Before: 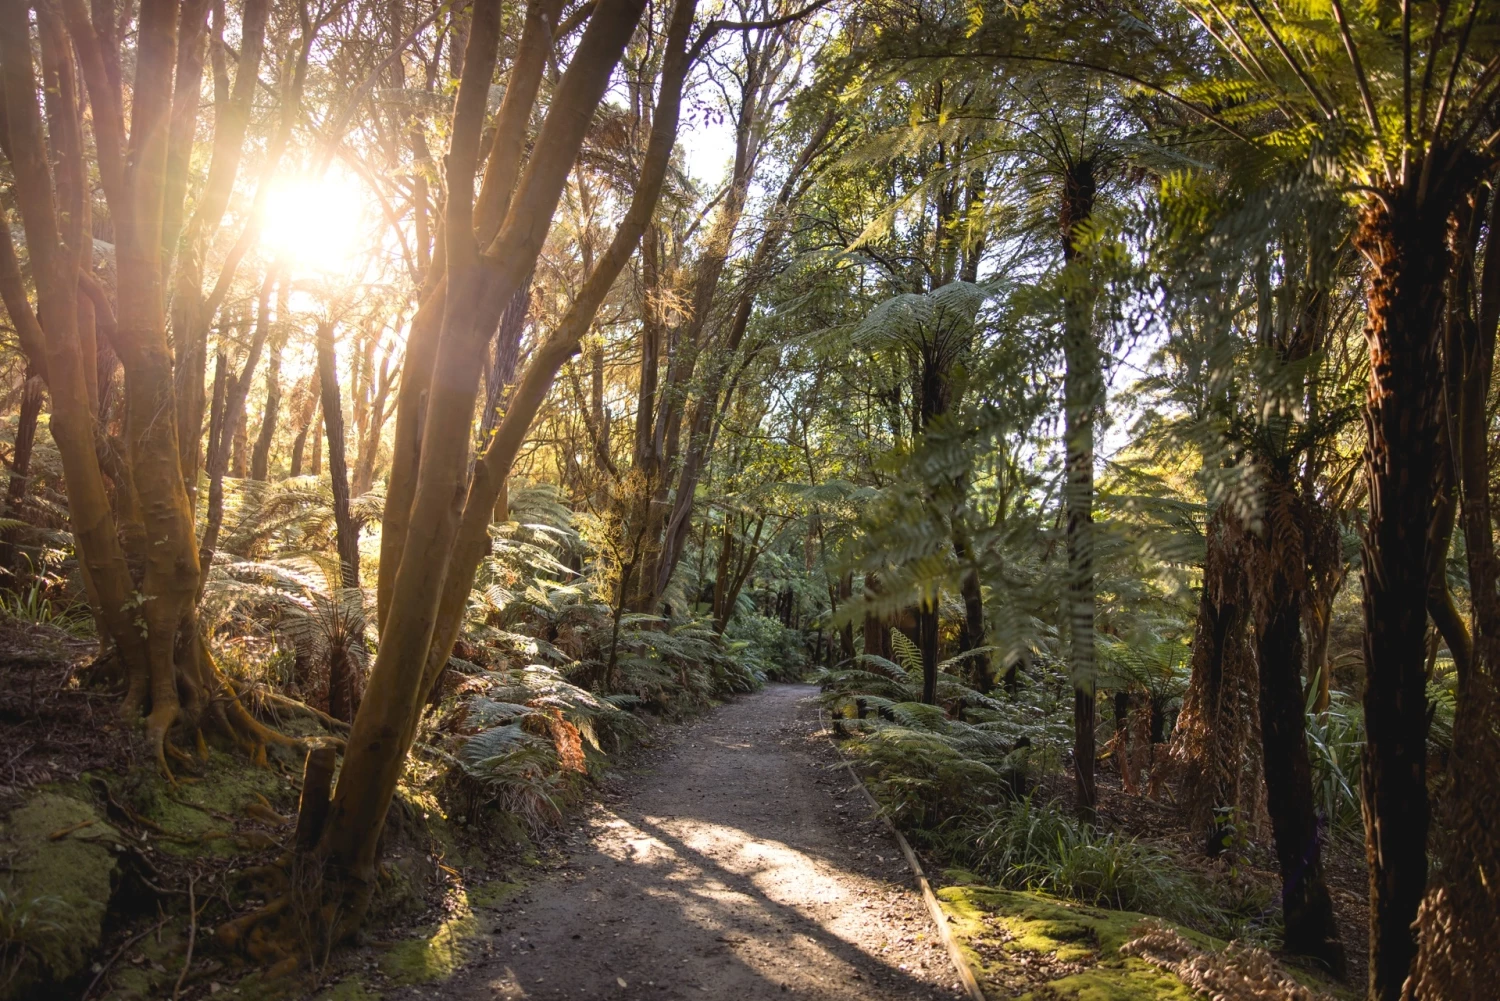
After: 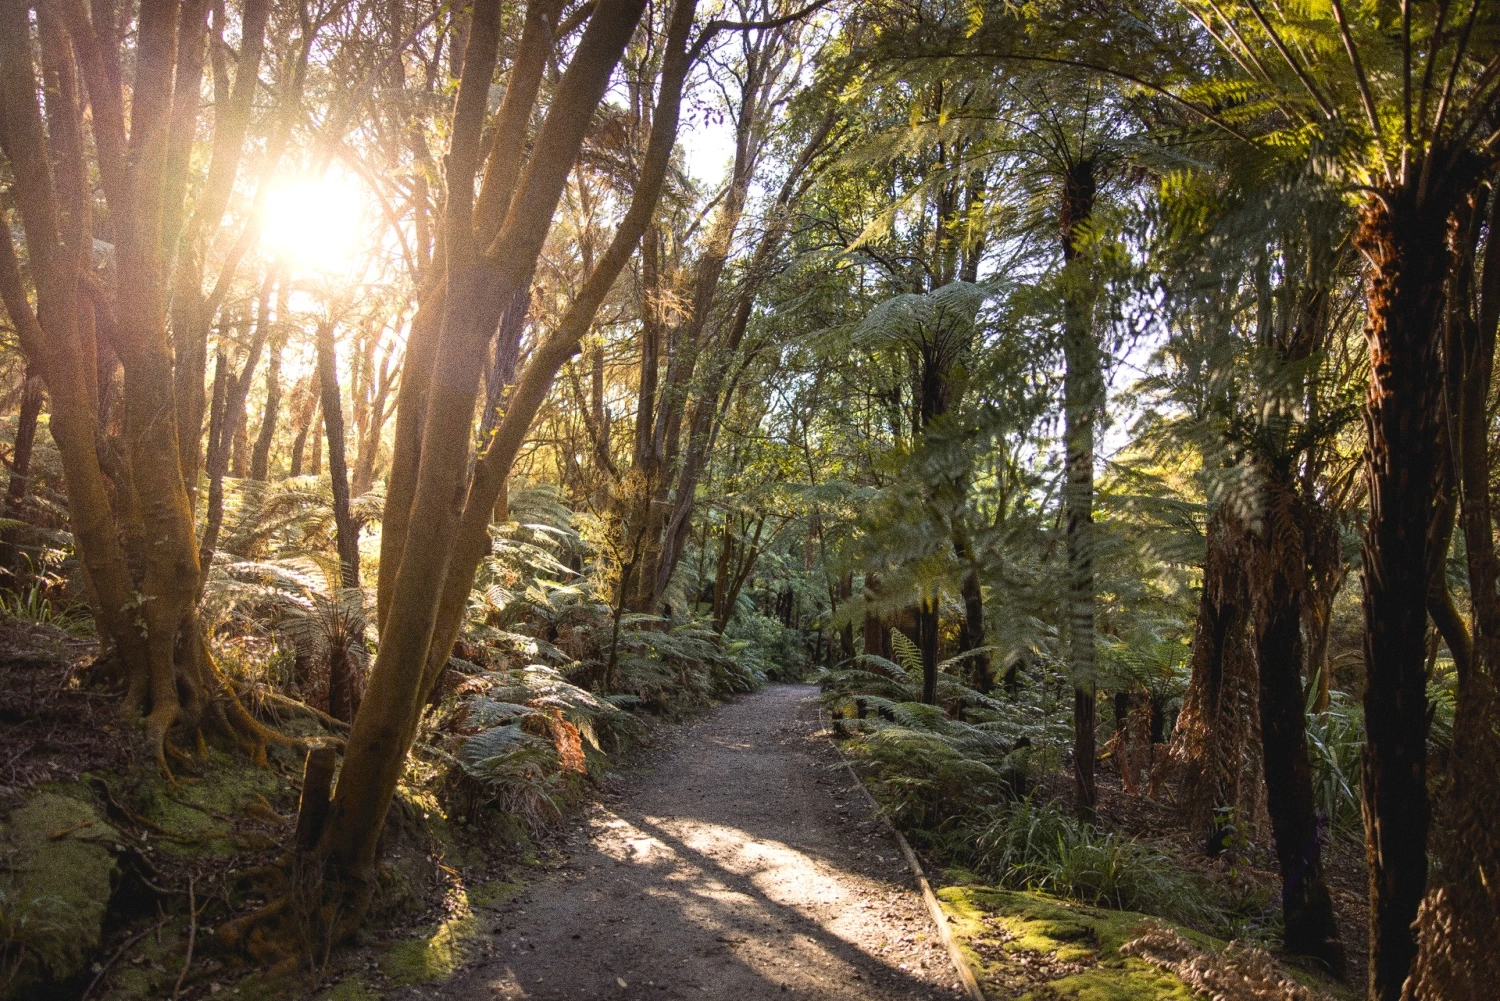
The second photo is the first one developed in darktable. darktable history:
grain: coarseness 0.09 ISO, strength 40%
tone equalizer: -7 EV 0.13 EV, smoothing diameter 25%, edges refinement/feathering 10, preserve details guided filter
